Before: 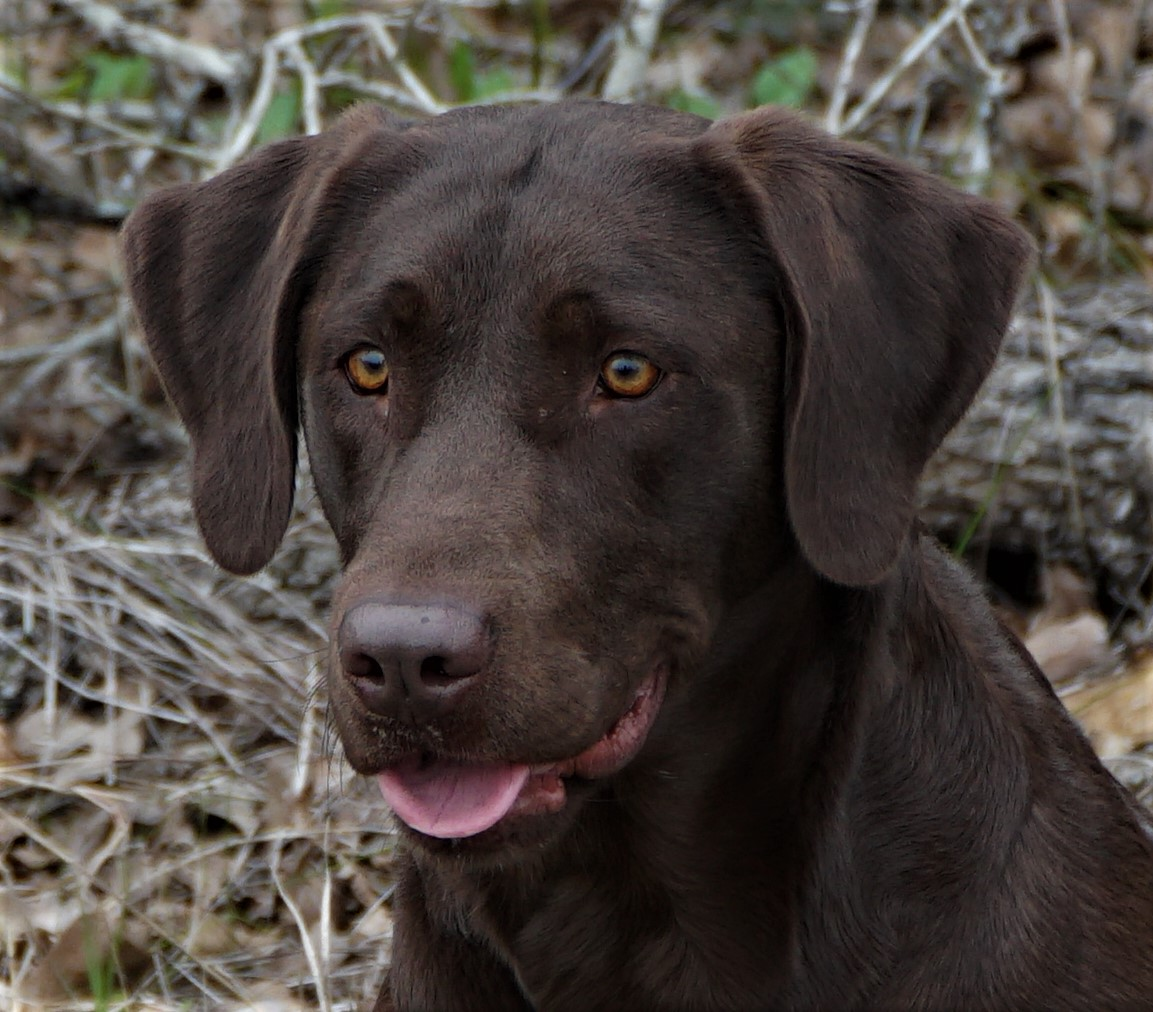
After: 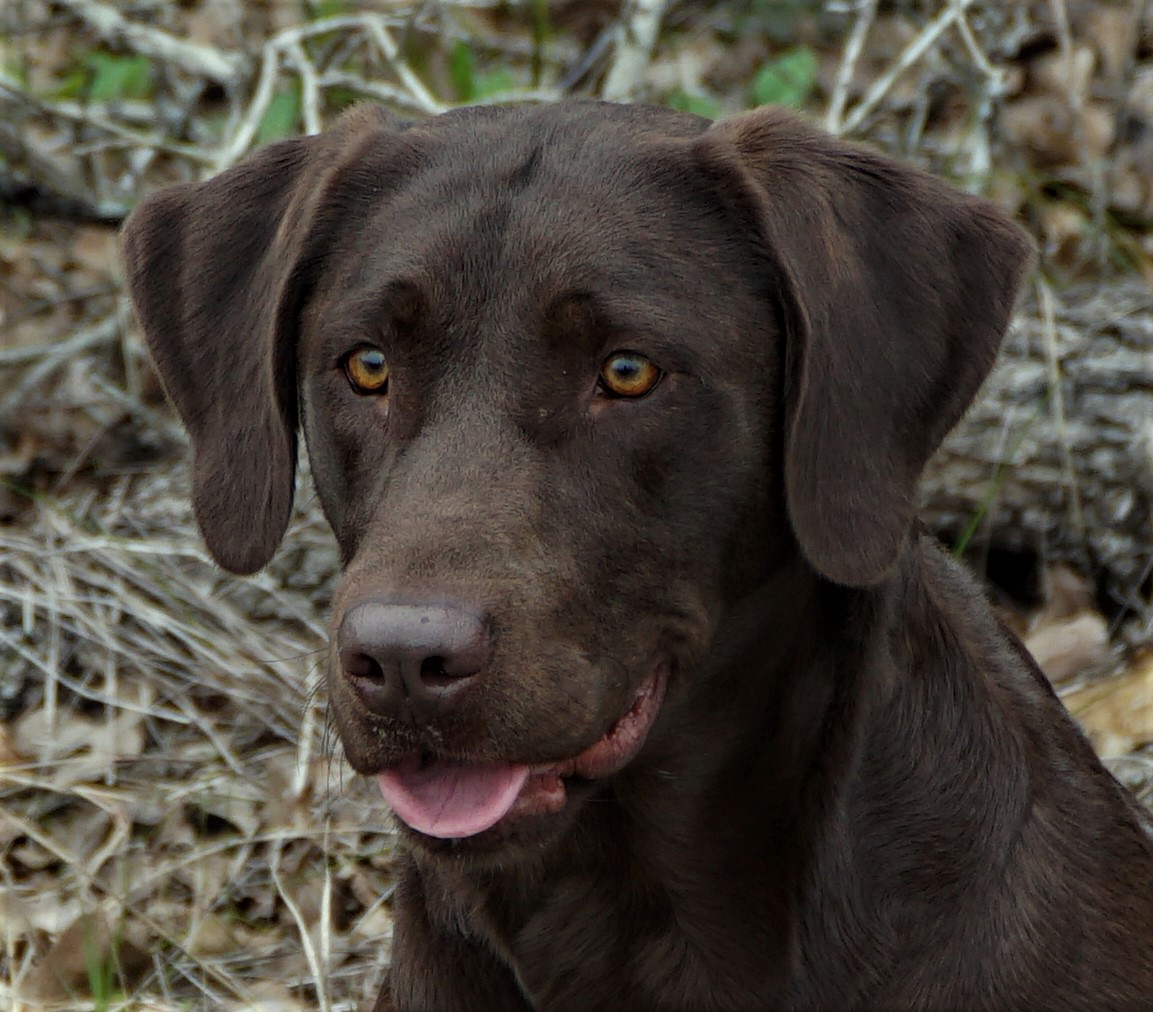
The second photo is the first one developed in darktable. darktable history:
color correction: highlights a* -4.28, highlights b* 6.53
local contrast: detail 110%
